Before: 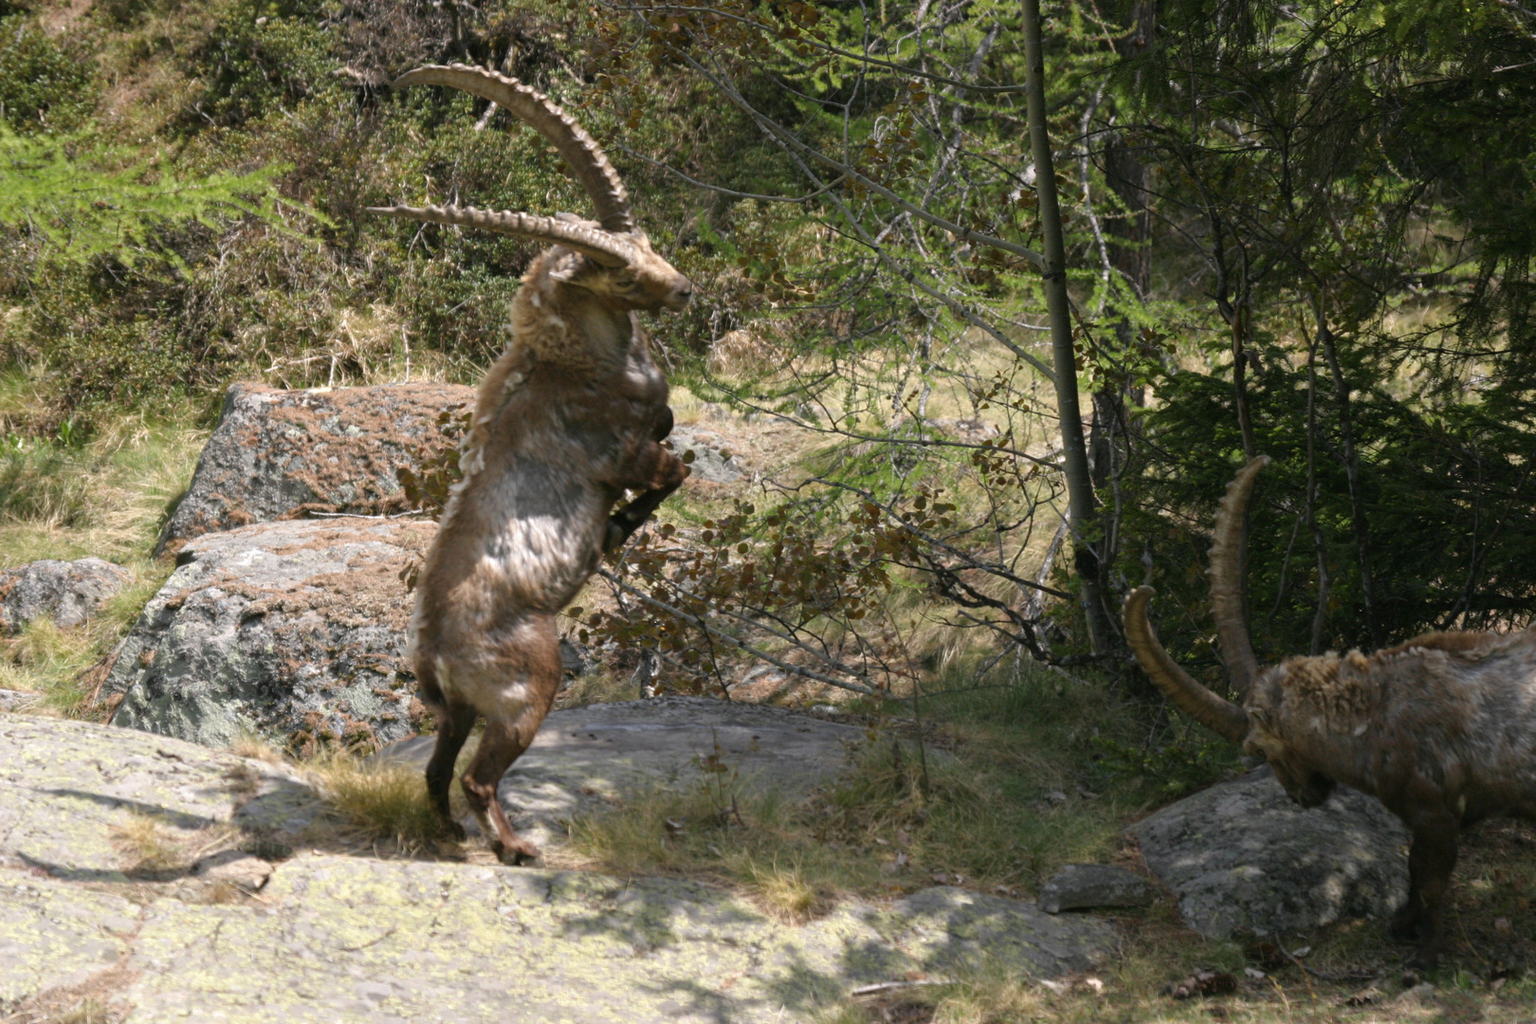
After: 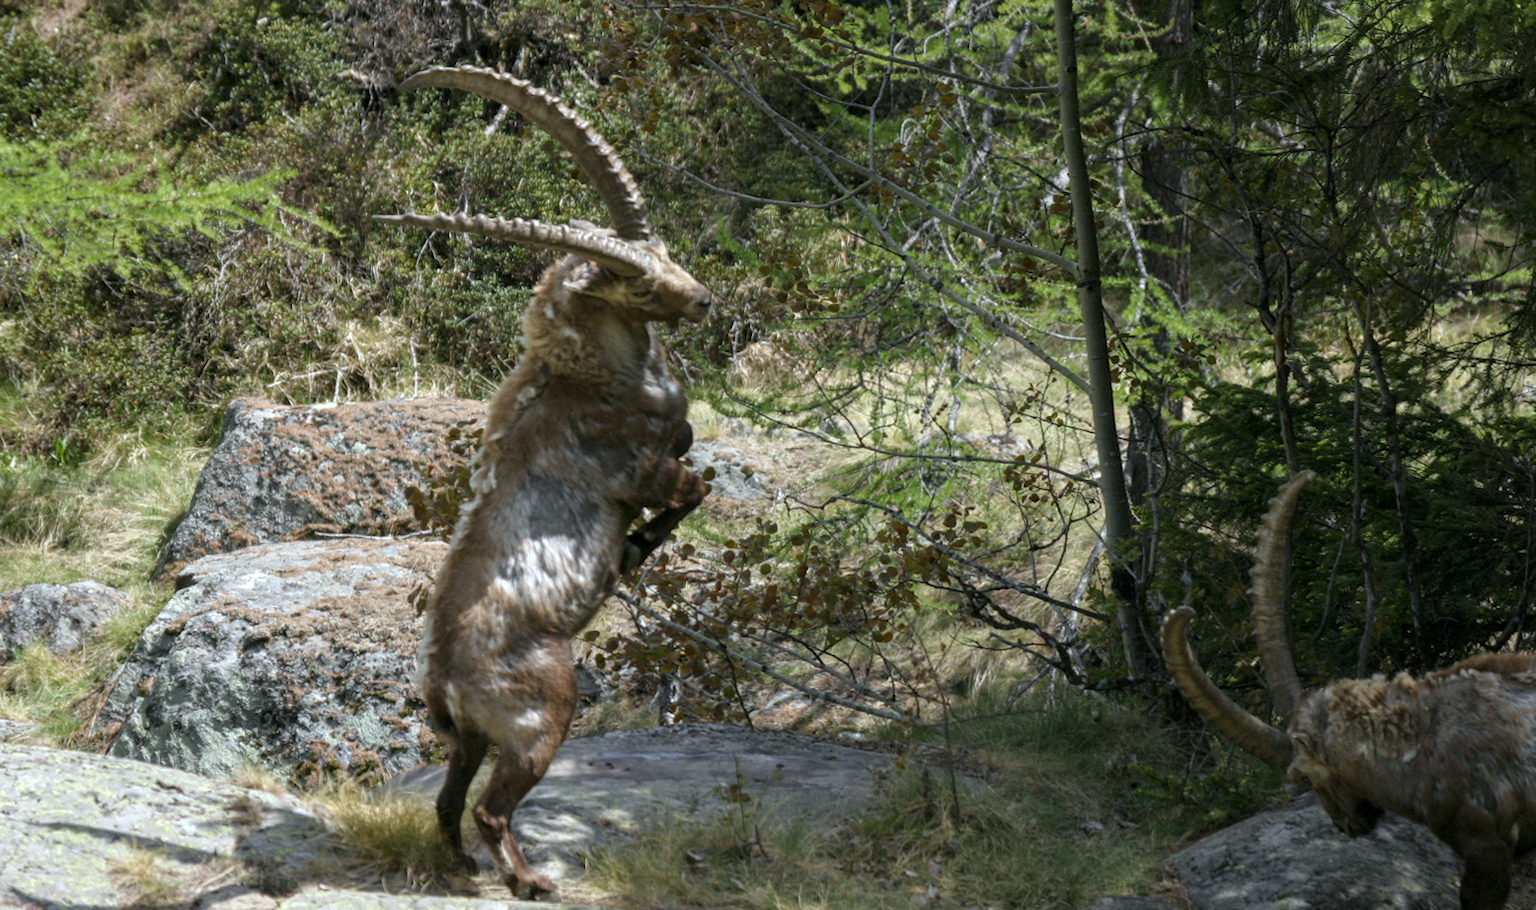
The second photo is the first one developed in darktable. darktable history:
white balance: red 0.925, blue 1.046
local contrast: on, module defaults
crop and rotate: angle 0.2°, left 0.275%, right 3.127%, bottom 14.18%
